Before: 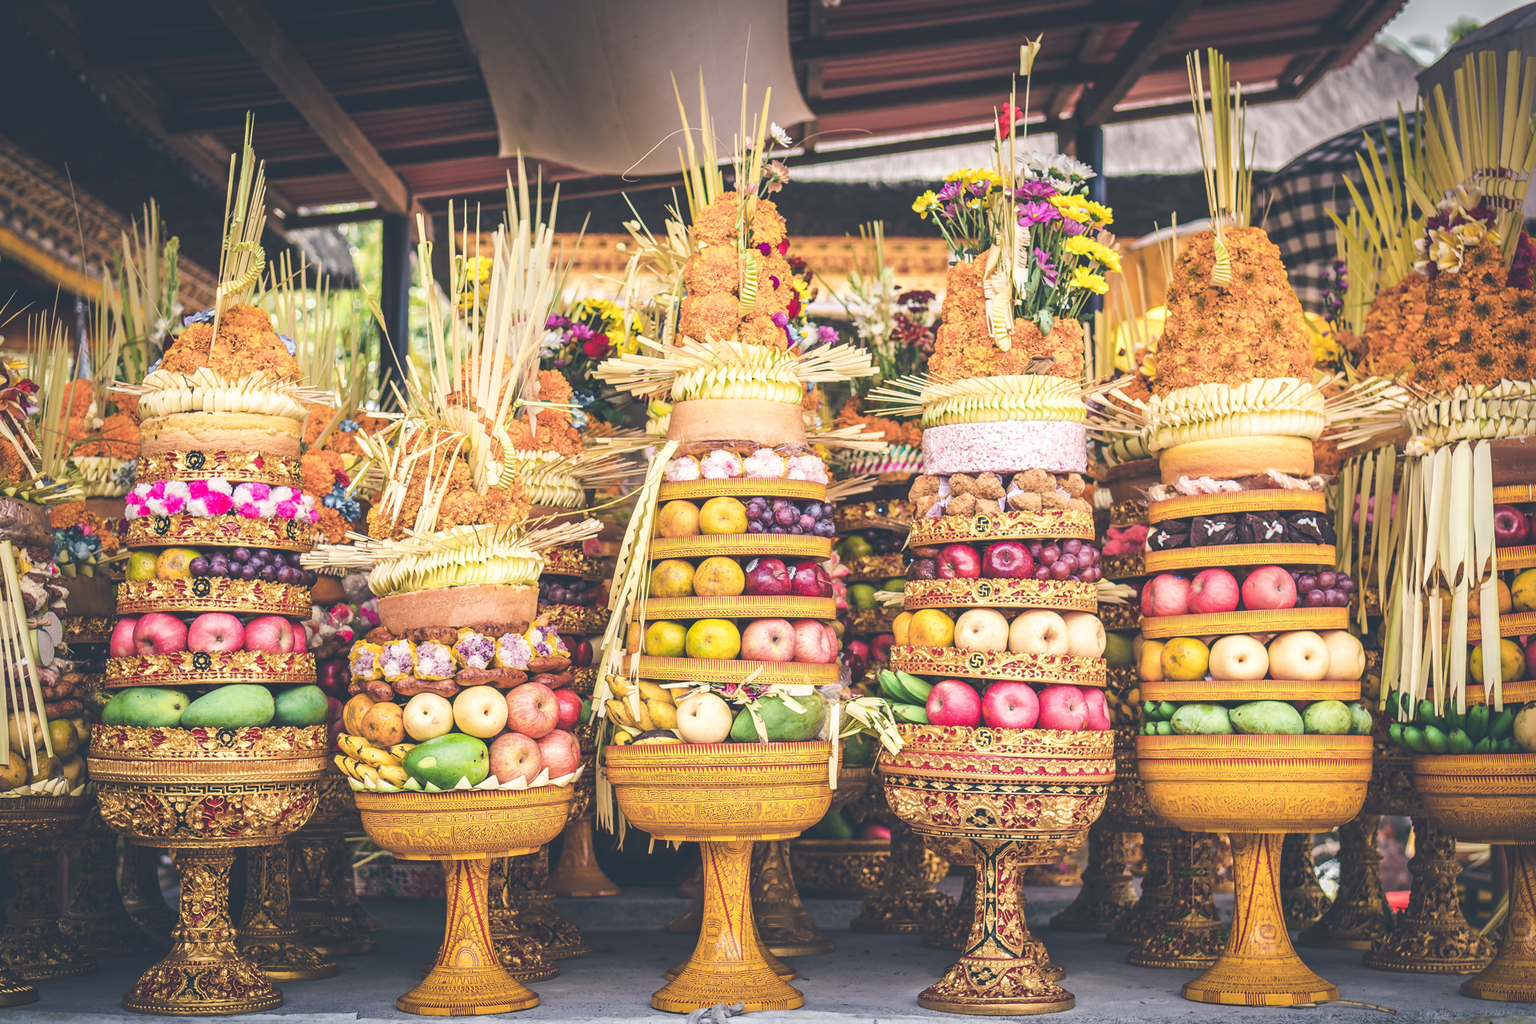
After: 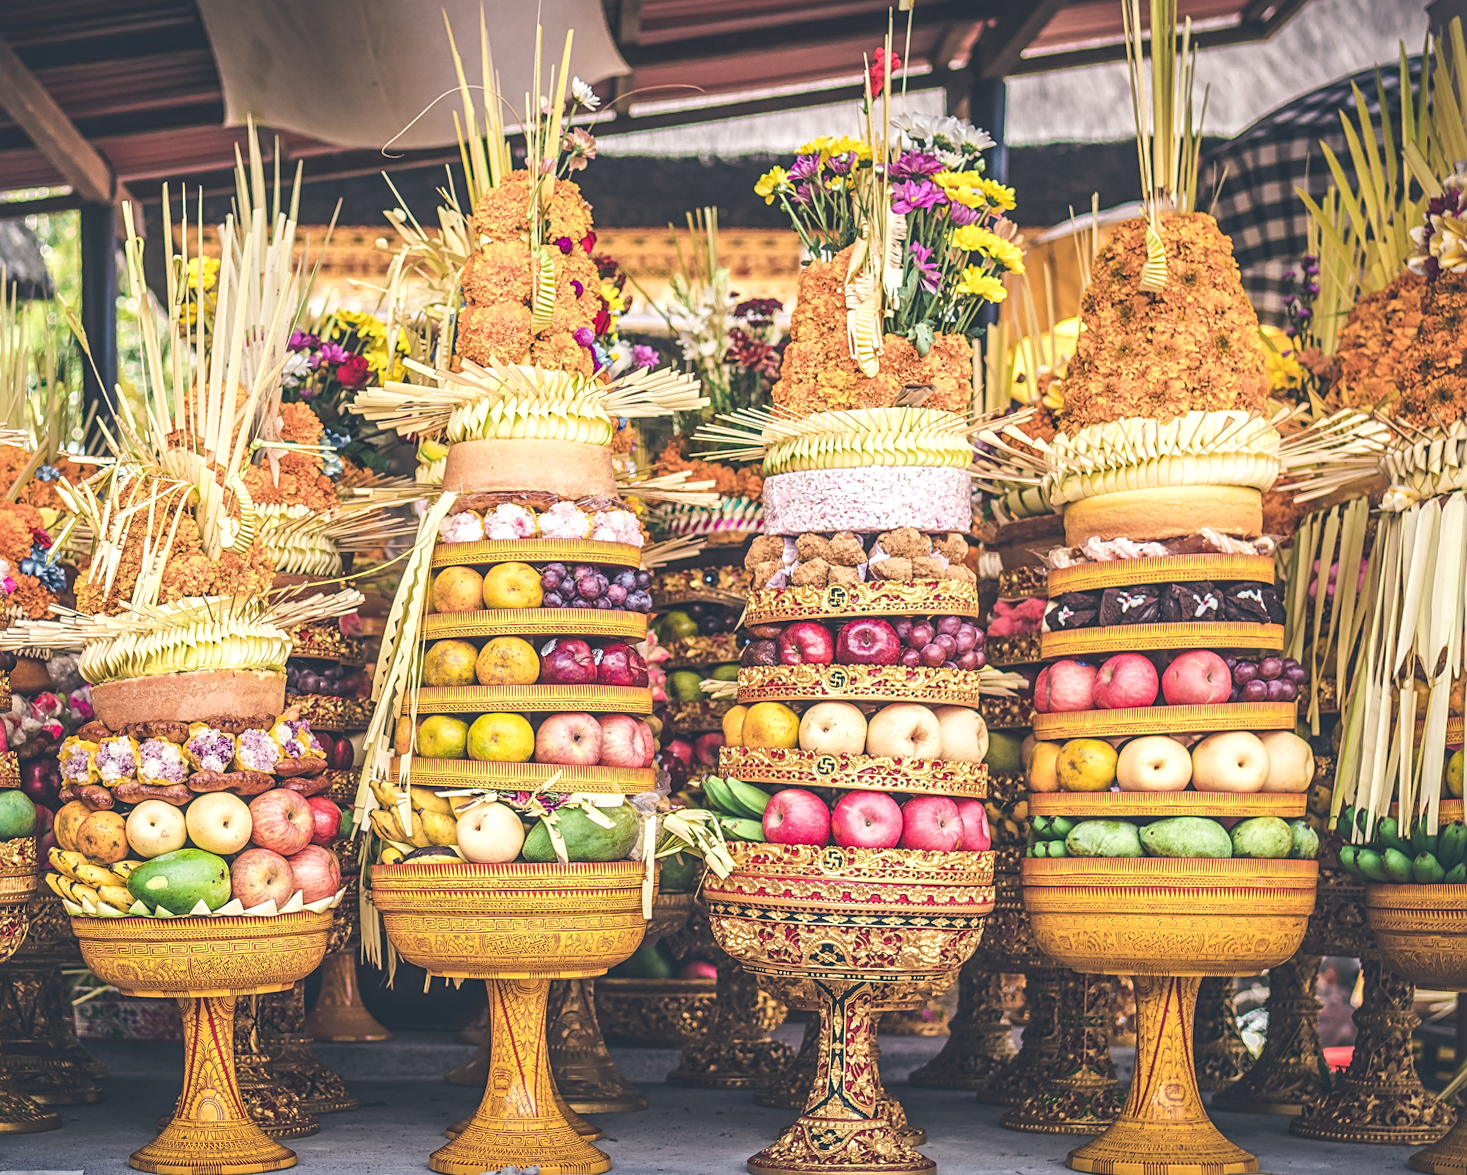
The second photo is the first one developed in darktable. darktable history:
rotate and perspective: rotation 0.074°, lens shift (vertical) 0.096, lens shift (horizontal) -0.041, crop left 0.043, crop right 0.952, crop top 0.024, crop bottom 0.979
local contrast: on, module defaults
sharpen: radius 2.167, amount 0.381, threshold 0
crop and rotate: left 17.959%, top 5.771%, right 1.742%
